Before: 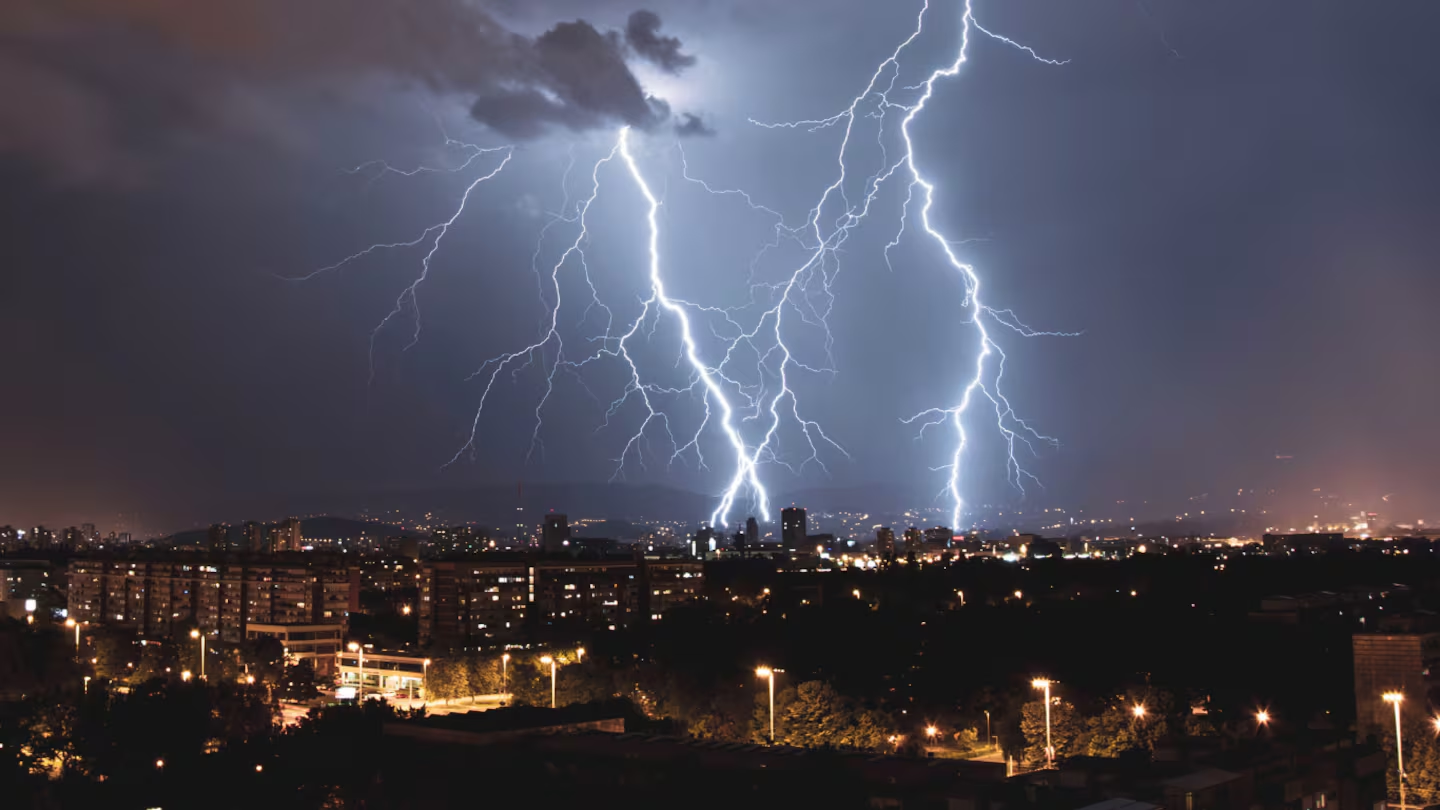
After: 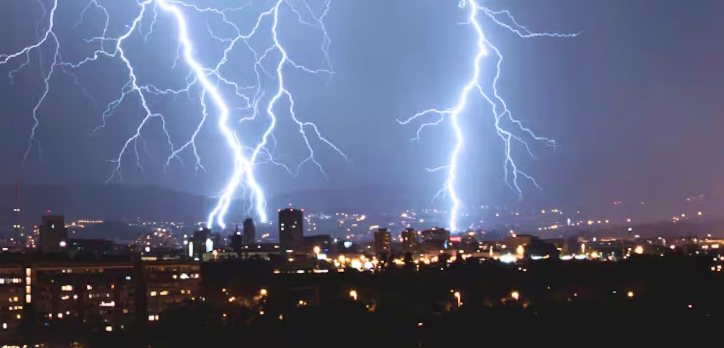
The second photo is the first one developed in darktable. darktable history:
contrast brightness saturation: contrast 0.195, brightness 0.159, saturation 0.219
crop: left 34.931%, top 36.914%, right 14.772%, bottom 20.074%
tone equalizer: edges refinement/feathering 500, mask exposure compensation -1.57 EV, preserve details no
velvia: on, module defaults
